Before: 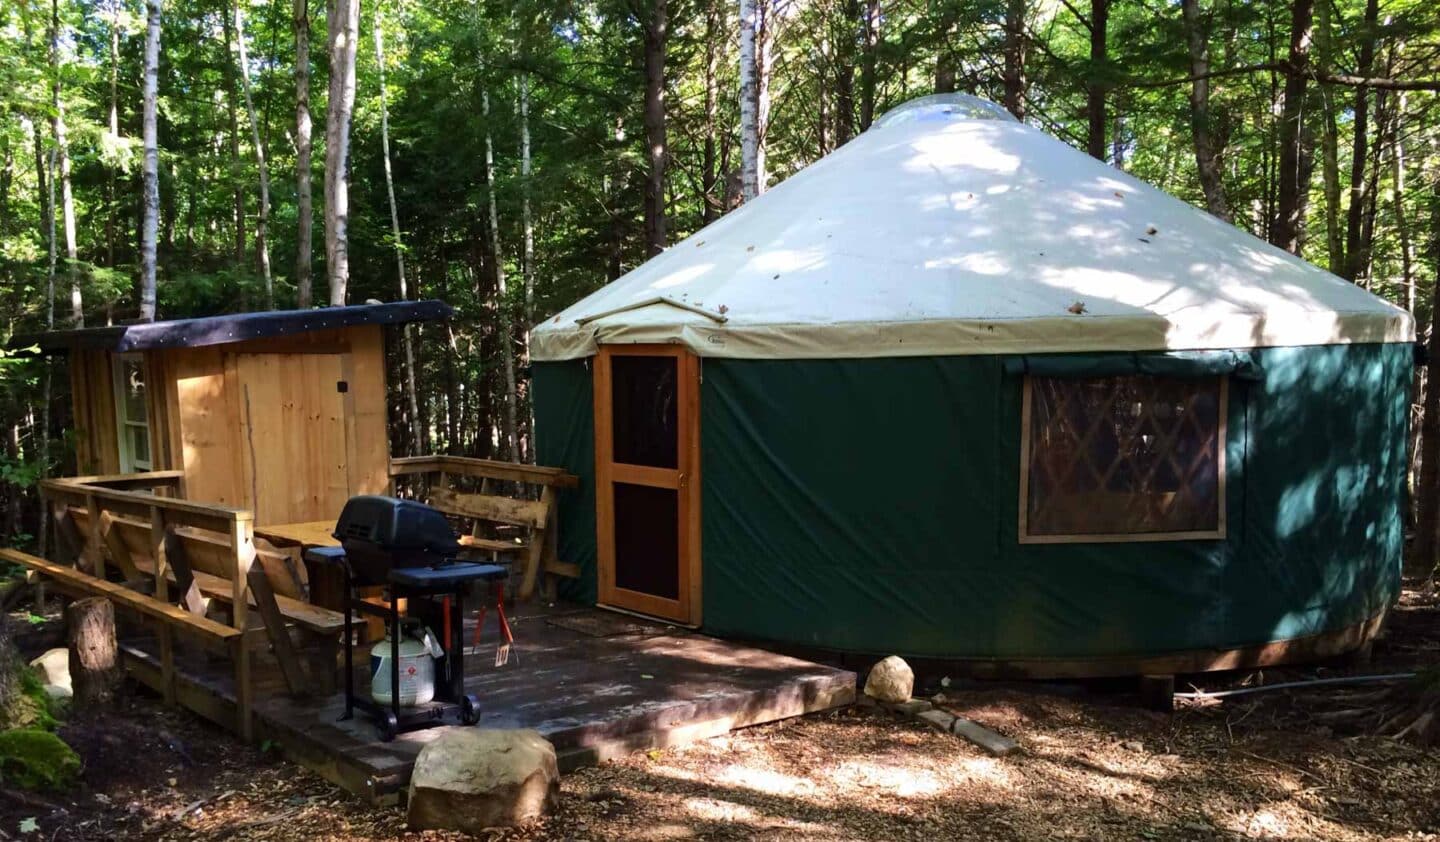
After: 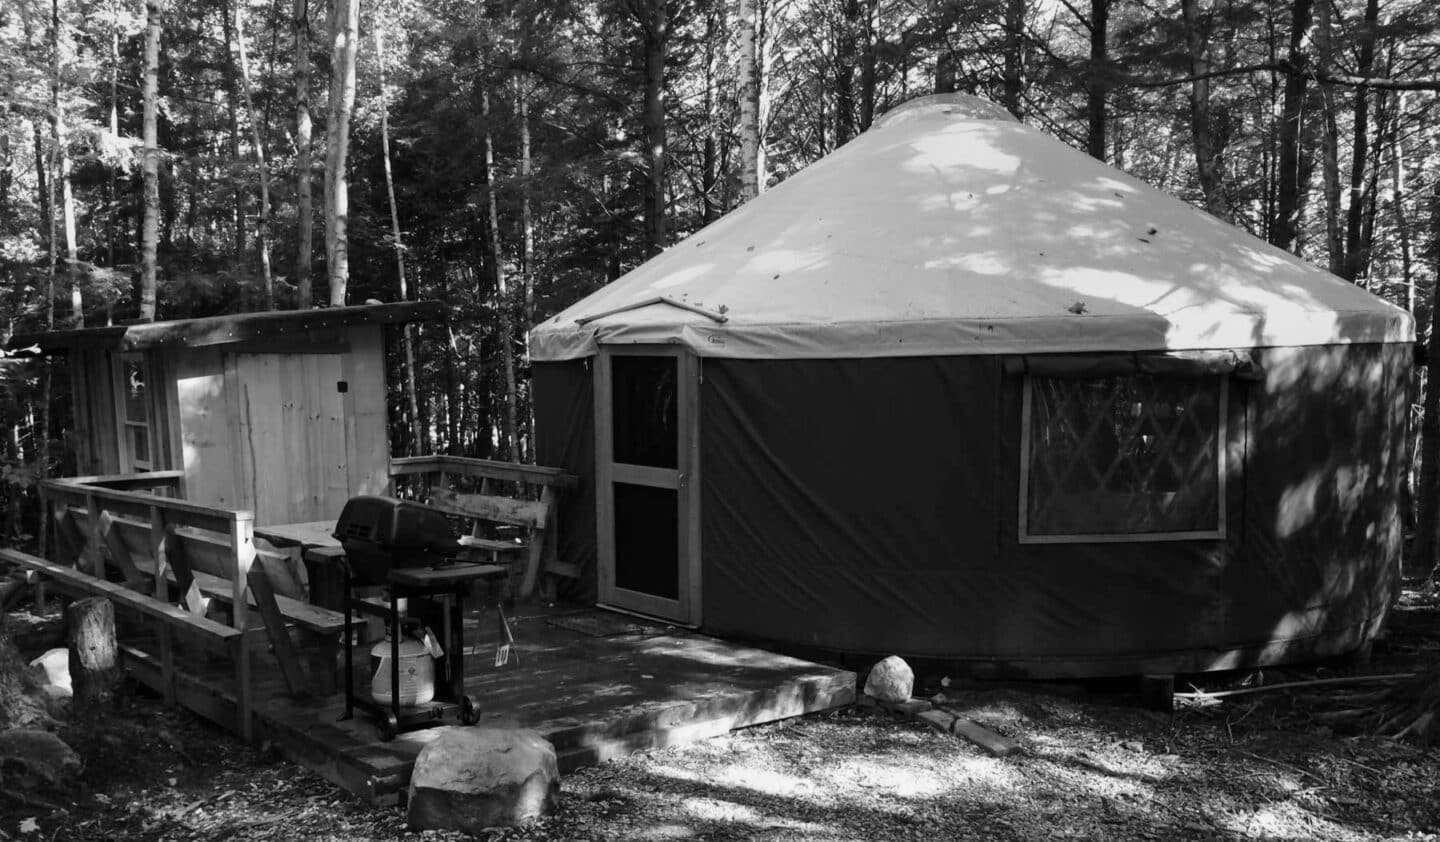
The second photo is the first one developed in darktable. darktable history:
haze removal: strength 0.02, distance 0.25, compatibility mode true, adaptive false
tone equalizer: on, module defaults
monochrome: a 26.22, b 42.67, size 0.8
